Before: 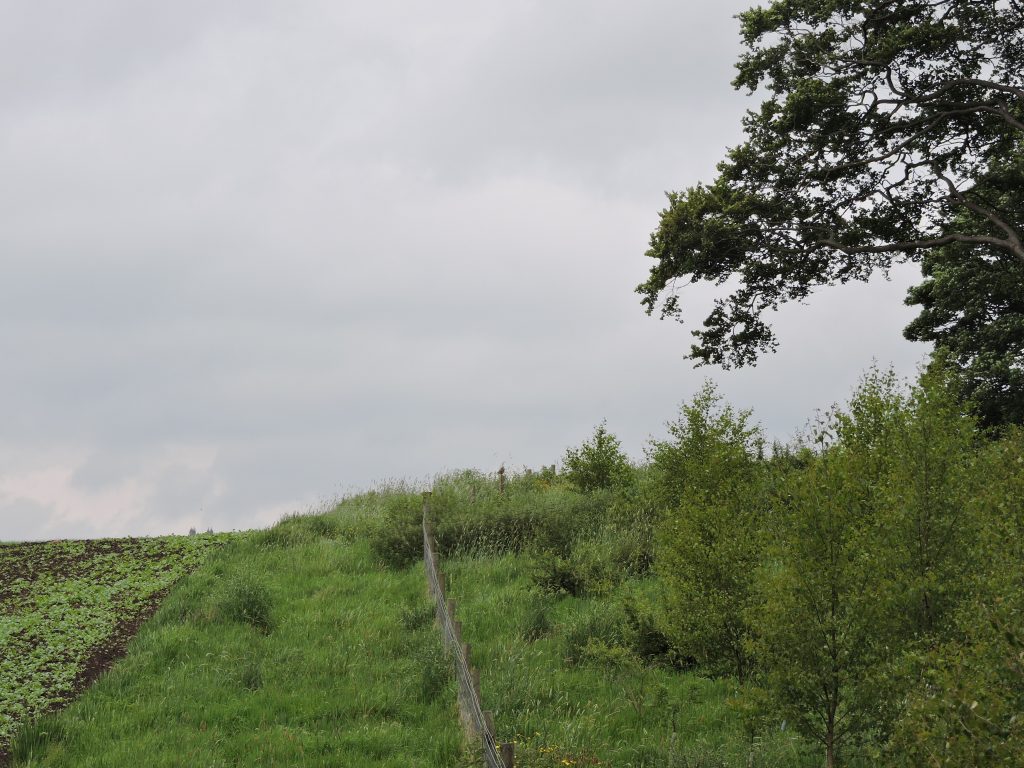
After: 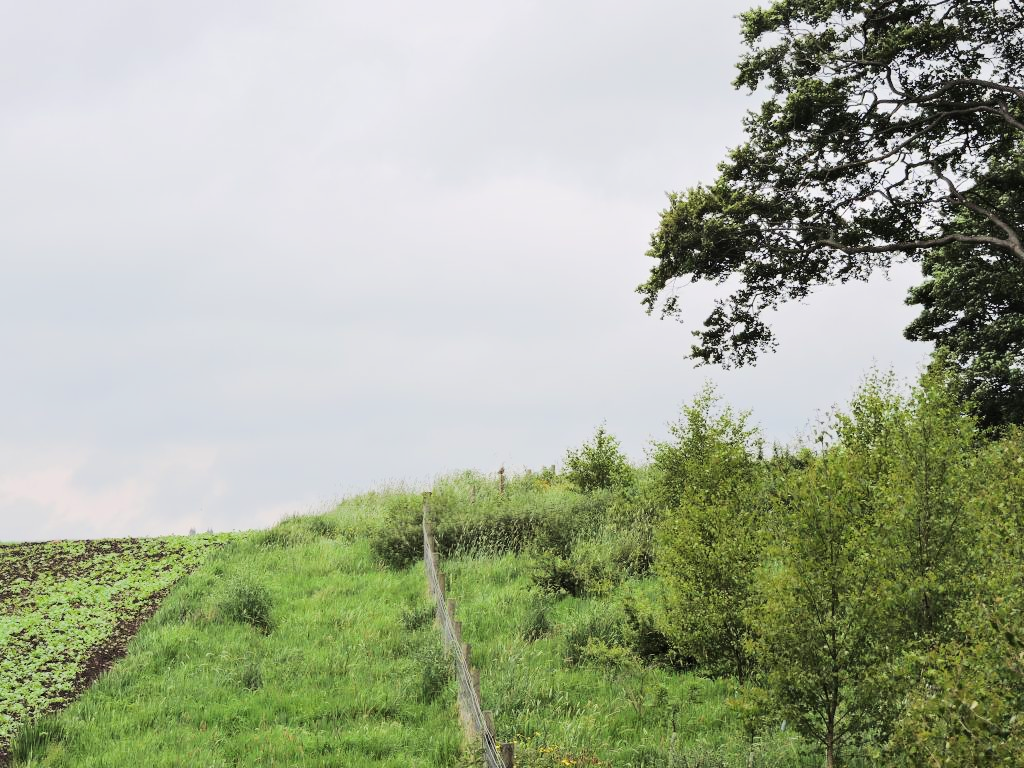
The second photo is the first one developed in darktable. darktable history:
tone equalizer: -7 EV 0.153 EV, -6 EV 0.61 EV, -5 EV 1.16 EV, -4 EV 1.34 EV, -3 EV 1.15 EV, -2 EV 0.6 EV, -1 EV 0.162 EV, edges refinement/feathering 500, mask exposure compensation -1.57 EV, preserve details no
